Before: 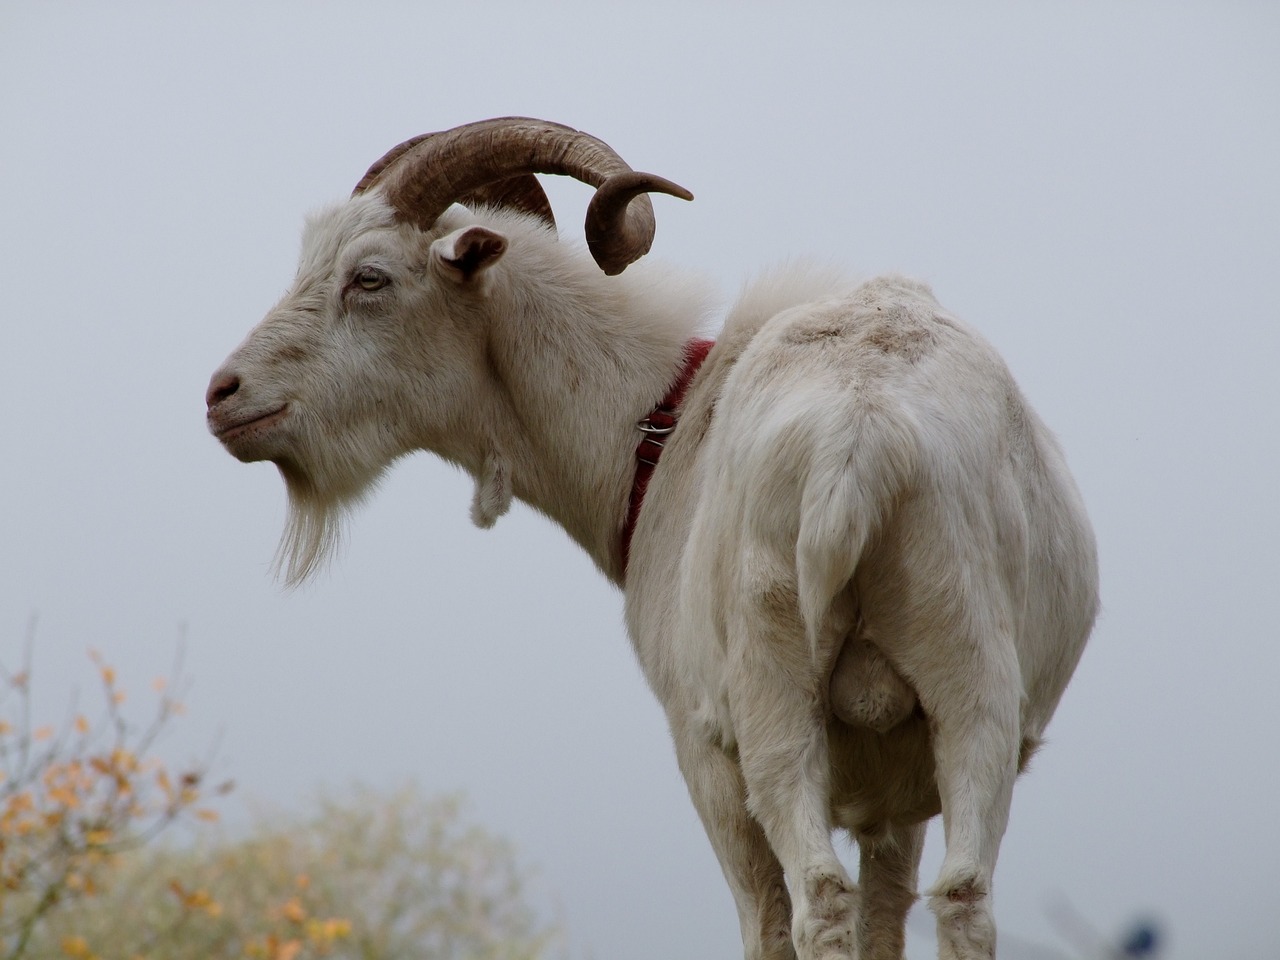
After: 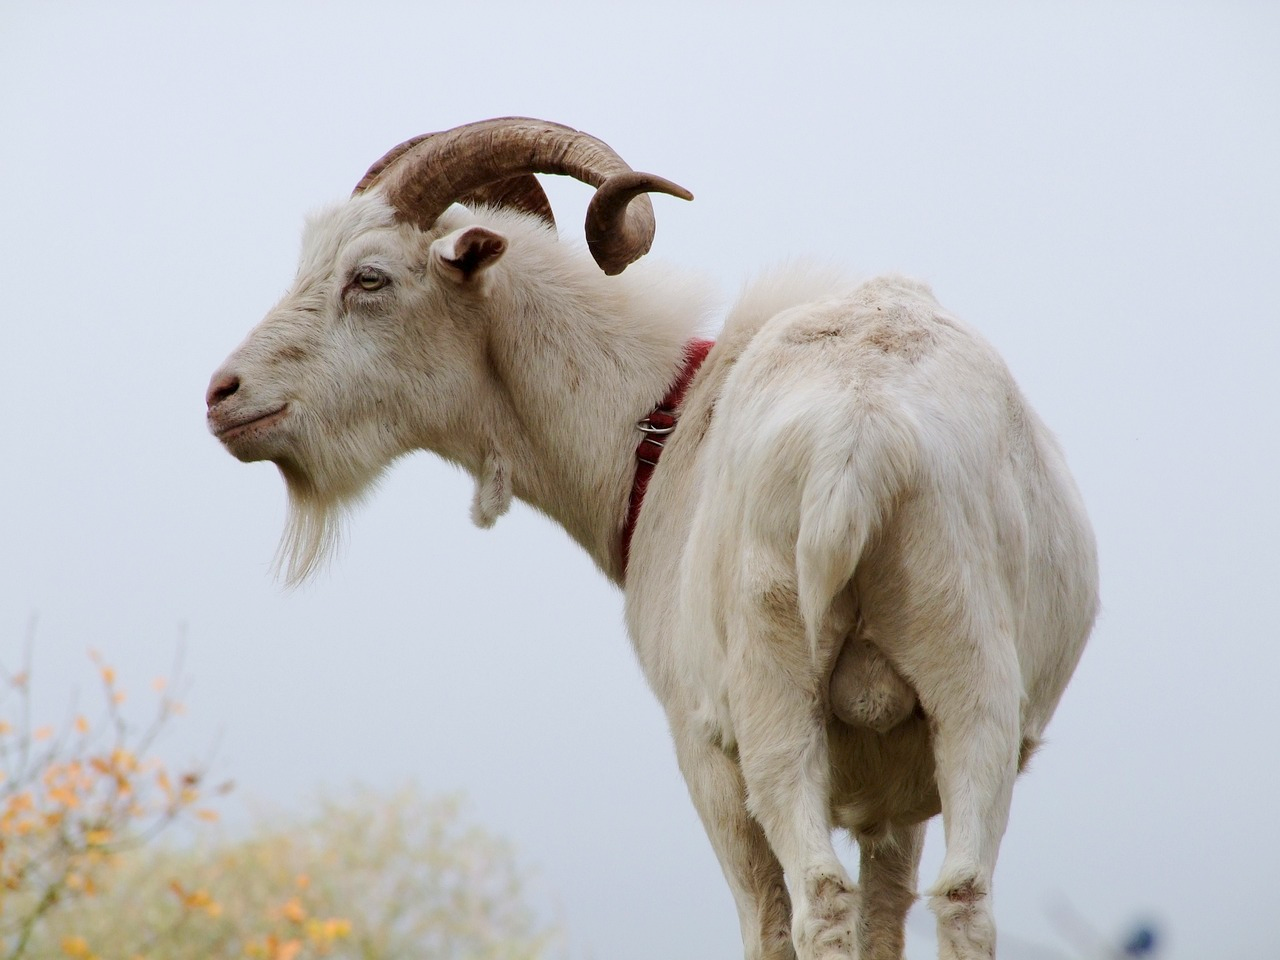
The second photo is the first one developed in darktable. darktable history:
tone equalizer: -8 EV 1.01 EV, -7 EV 1.01 EV, -6 EV 0.997 EV, -5 EV 0.985 EV, -4 EV 1.01 EV, -3 EV 0.747 EV, -2 EV 0.523 EV, -1 EV 0.276 EV, edges refinement/feathering 500, mask exposure compensation -1.57 EV, preserve details no
